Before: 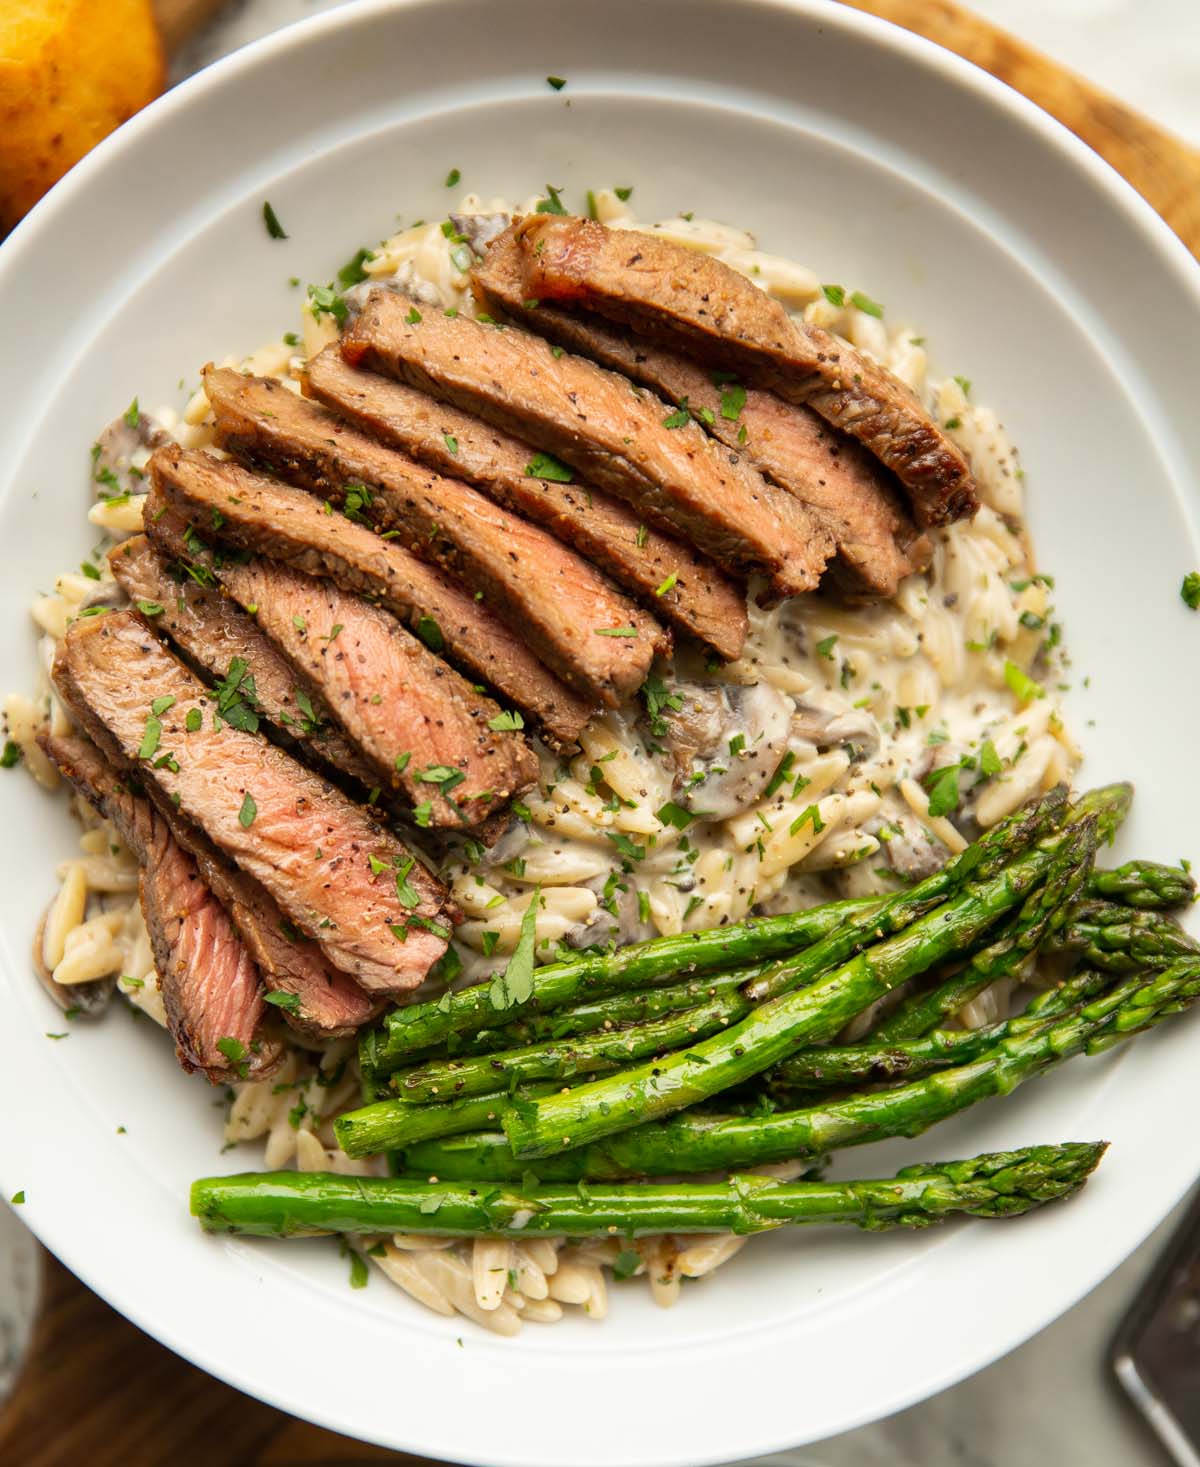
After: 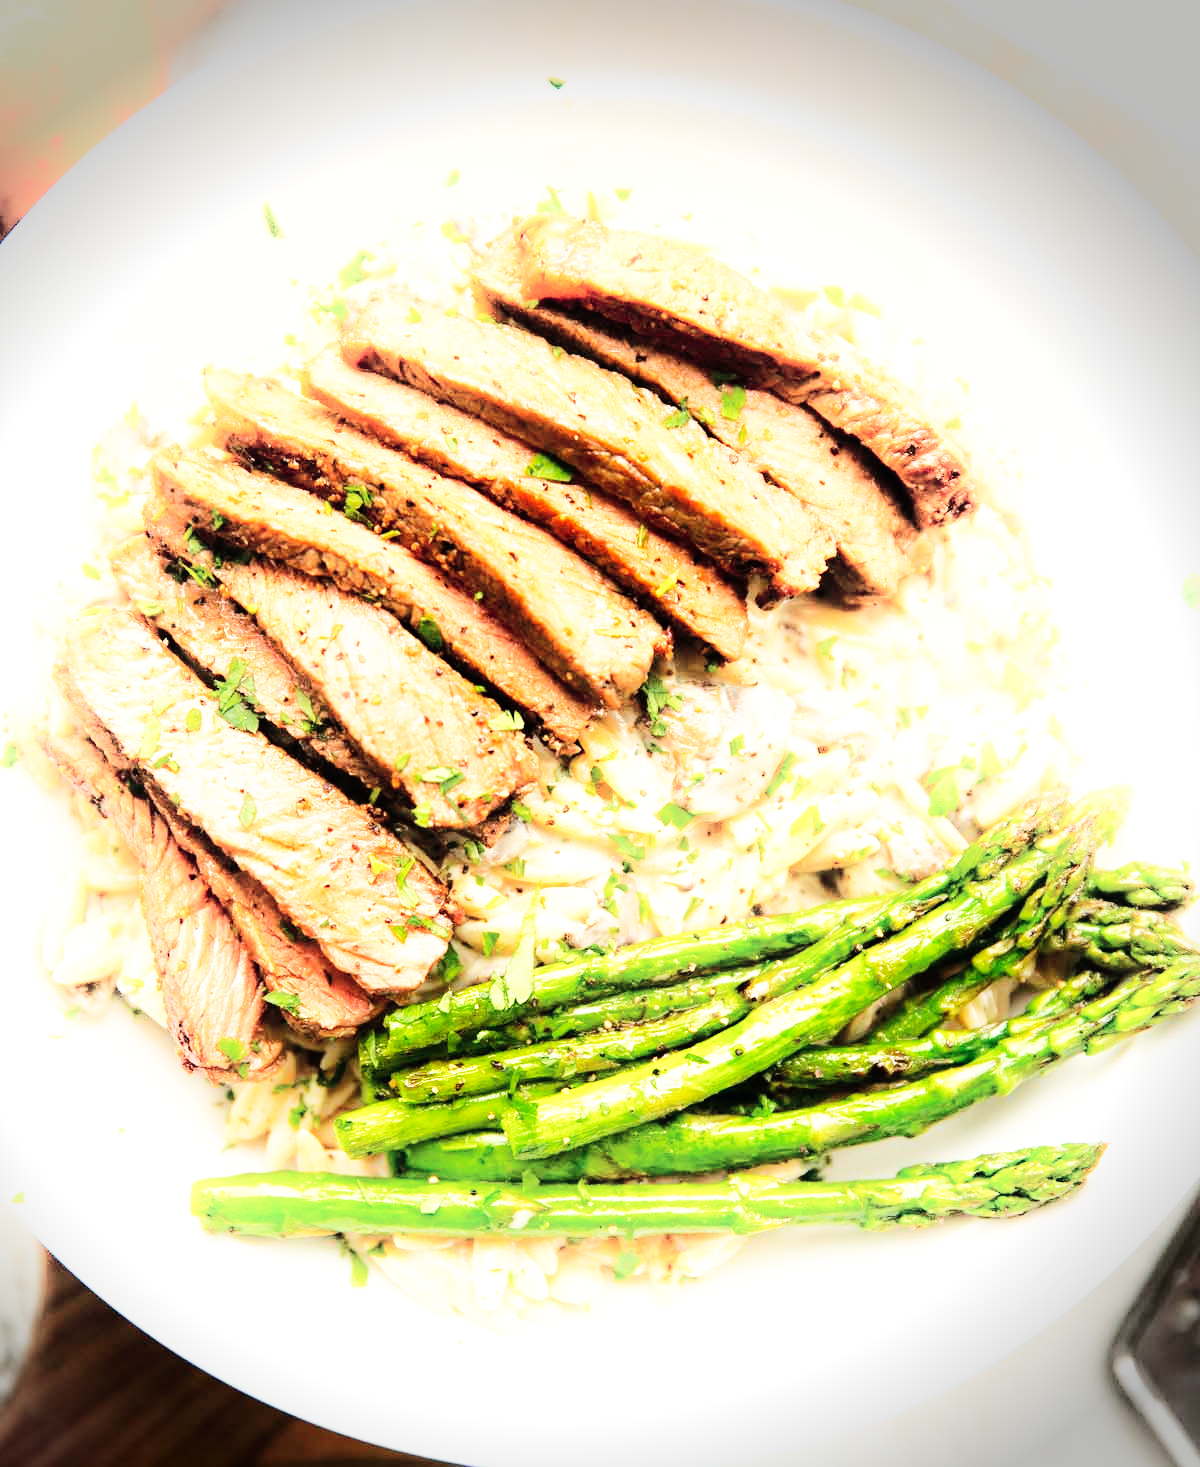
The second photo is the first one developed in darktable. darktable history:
exposure: exposure 0.372 EV, compensate exposure bias true, compensate highlight preservation false
base curve: curves: ch0 [(0, 0) (0.007, 0.004) (0.027, 0.03) (0.046, 0.07) (0.207, 0.54) (0.442, 0.872) (0.673, 0.972) (1, 1)], preserve colors none
shadows and highlights: shadows -89.35, highlights 89.7, soften with gaussian
vignetting: fall-off start 87.82%, fall-off radius 25.21%, center (-0.079, 0.061)
